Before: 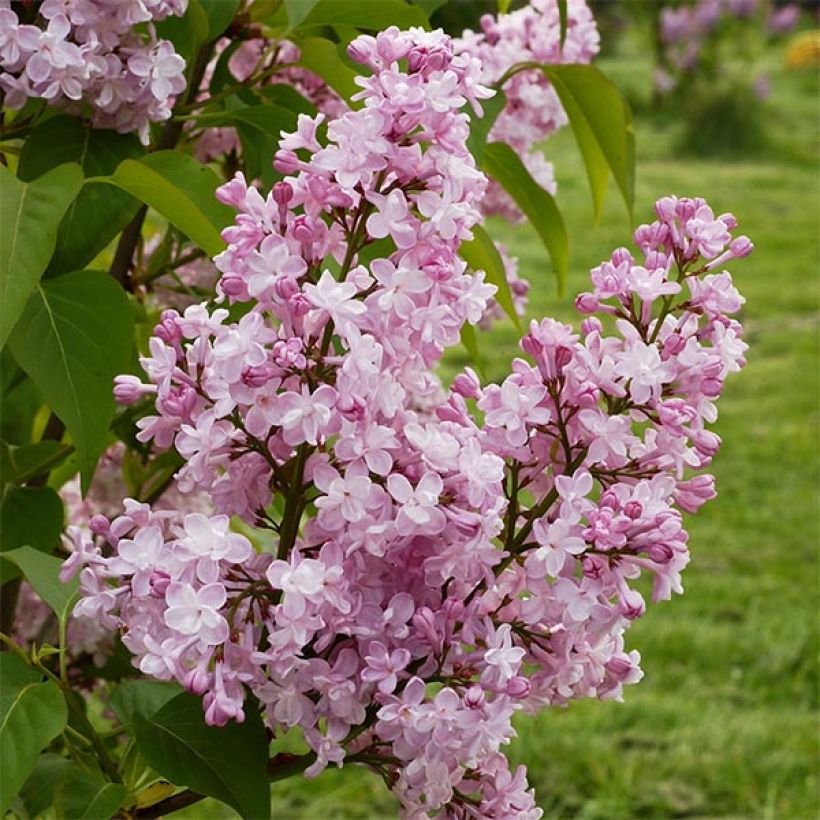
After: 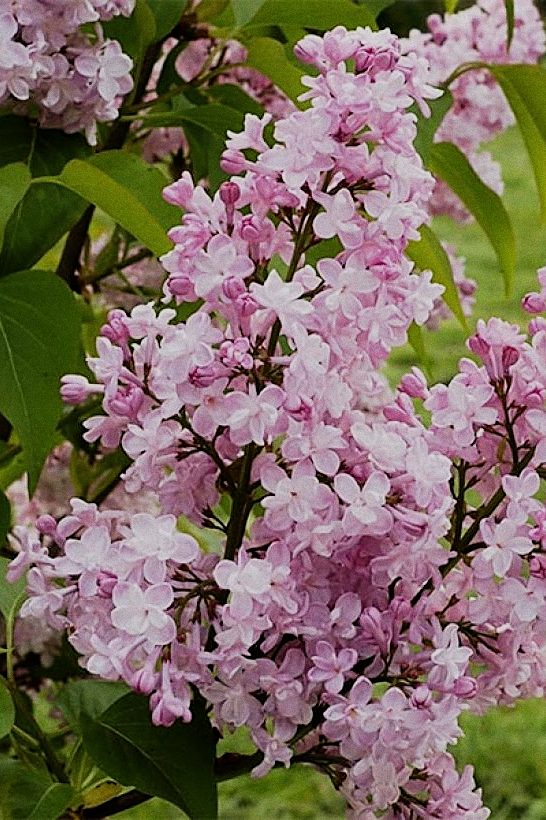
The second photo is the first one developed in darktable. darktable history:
crop and rotate: left 6.617%, right 26.717%
exposure: exposure -0.048 EV, compensate highlight preservation false
grain: coarseness 0.09 ISO
sharpen: on, module defaults
filmic rgb: black relative exposure -7.65 EV, white relative exposure 4.56 EV, hardness 3.61, contrast 1.05
